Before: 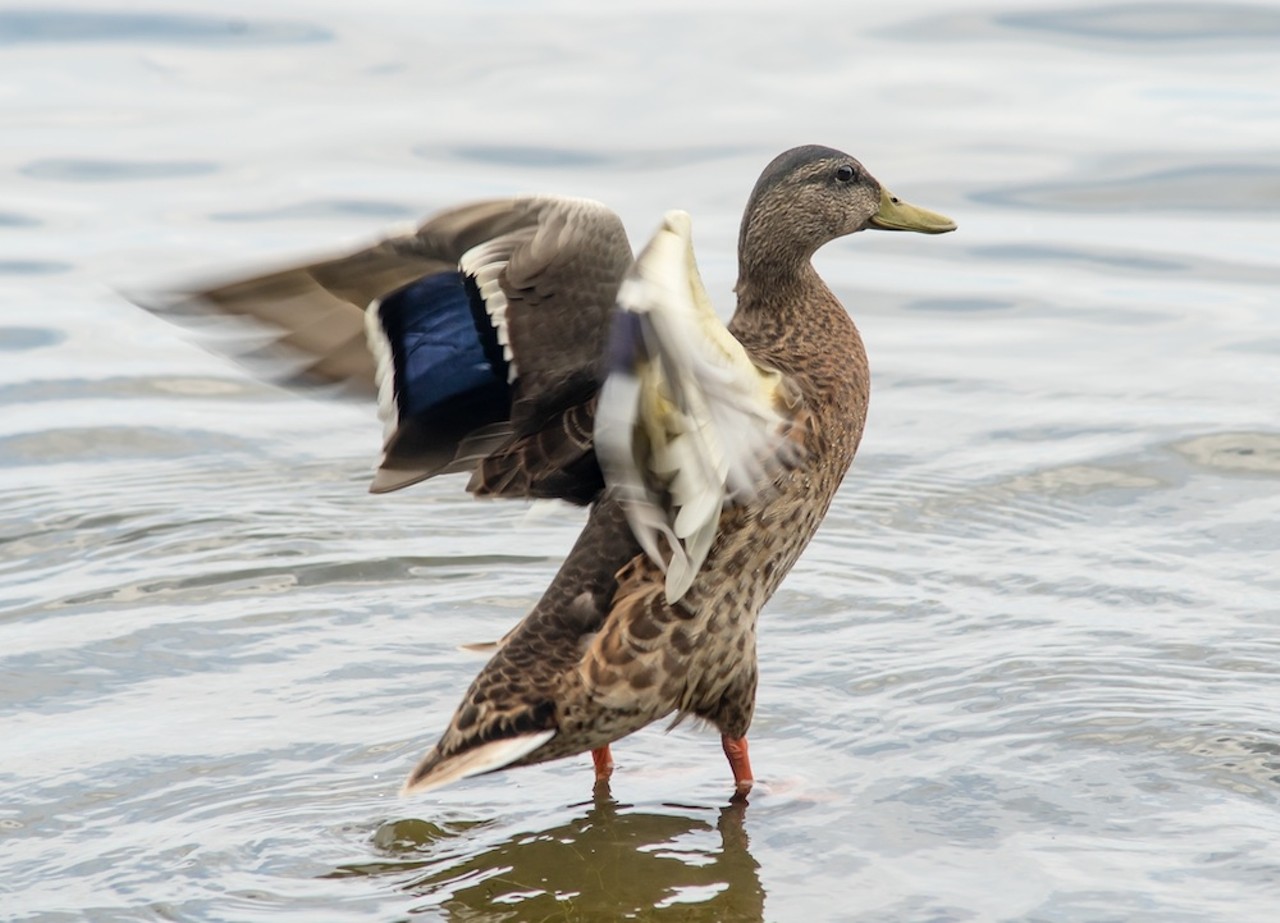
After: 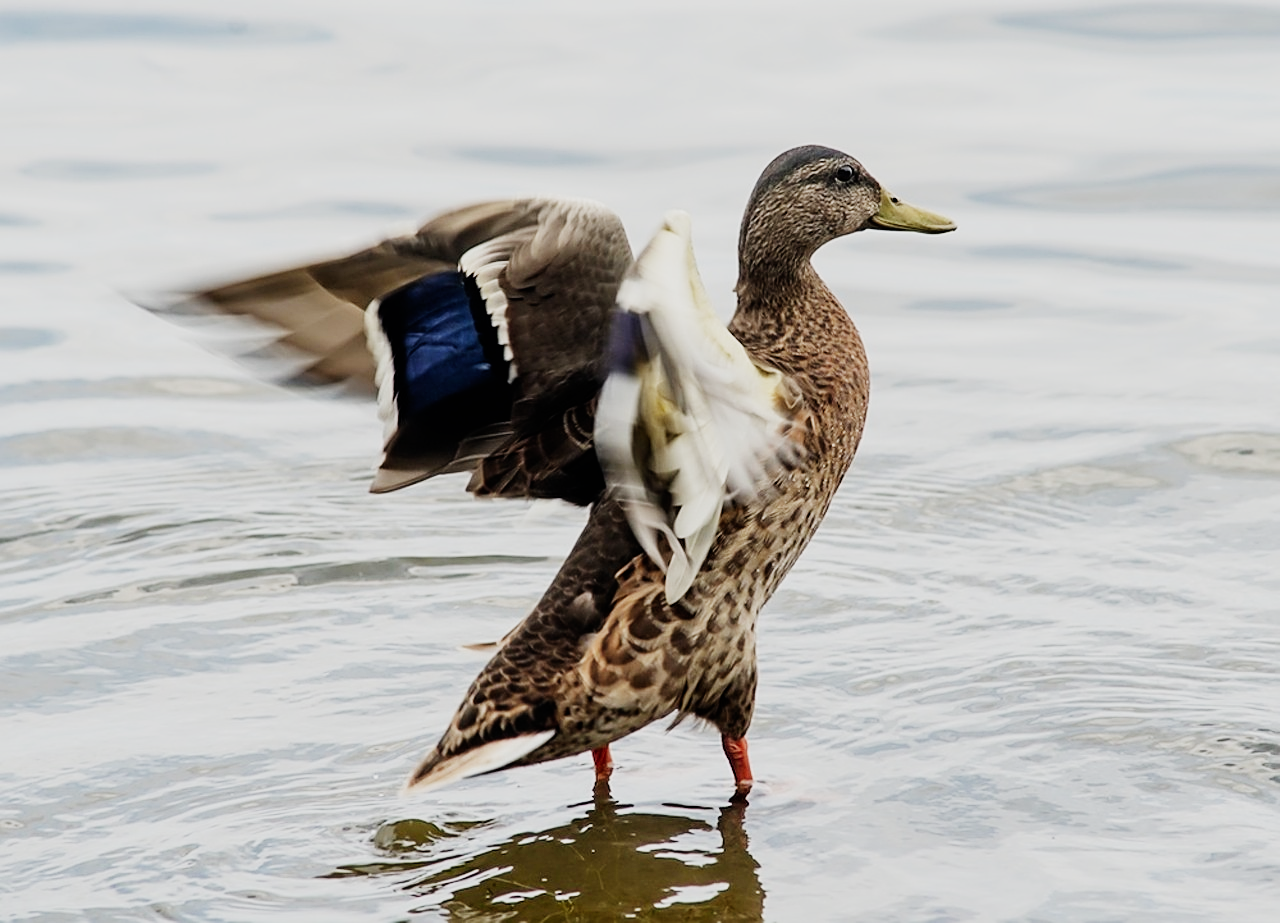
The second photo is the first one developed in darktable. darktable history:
sharpen: on, module defaults
sigmoid: contrast 1.81, skew -0.21, preserve hue 0%, red attenuation 0.1, red rotation 0.035, green attenuation 0.1, green rotation -0.017, blue attenuation 0.15, blue rotation -0.052, base primaries Rec2020
